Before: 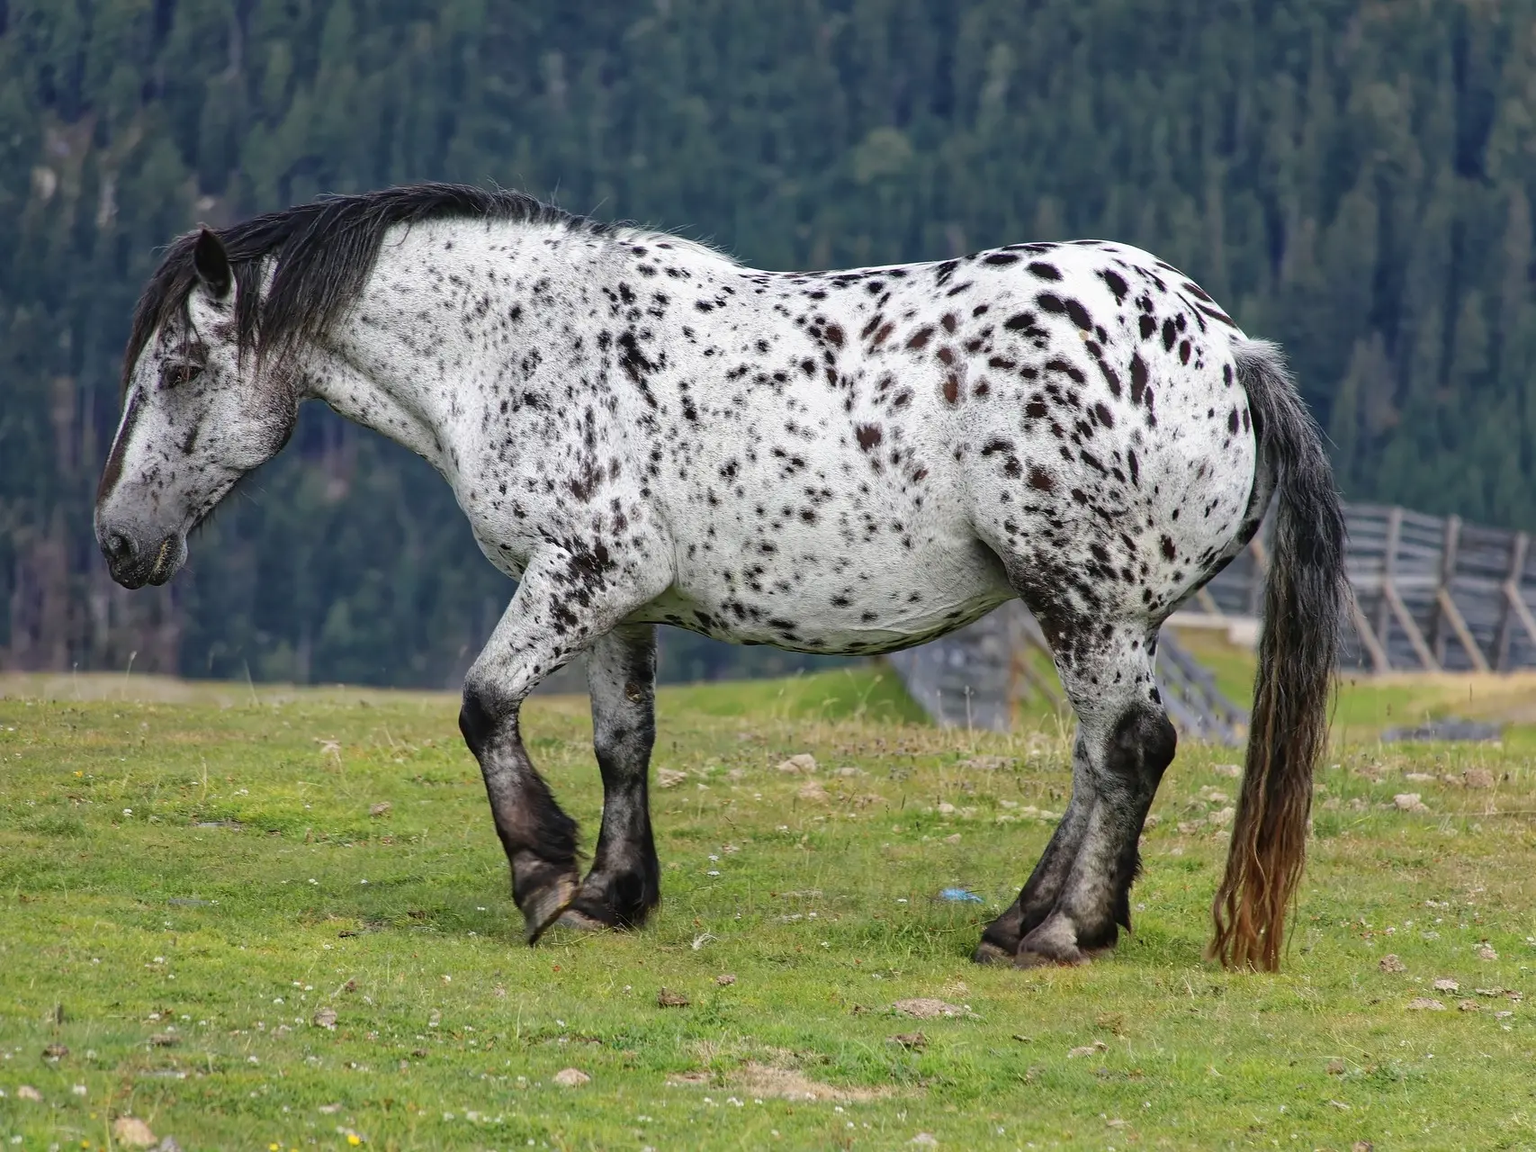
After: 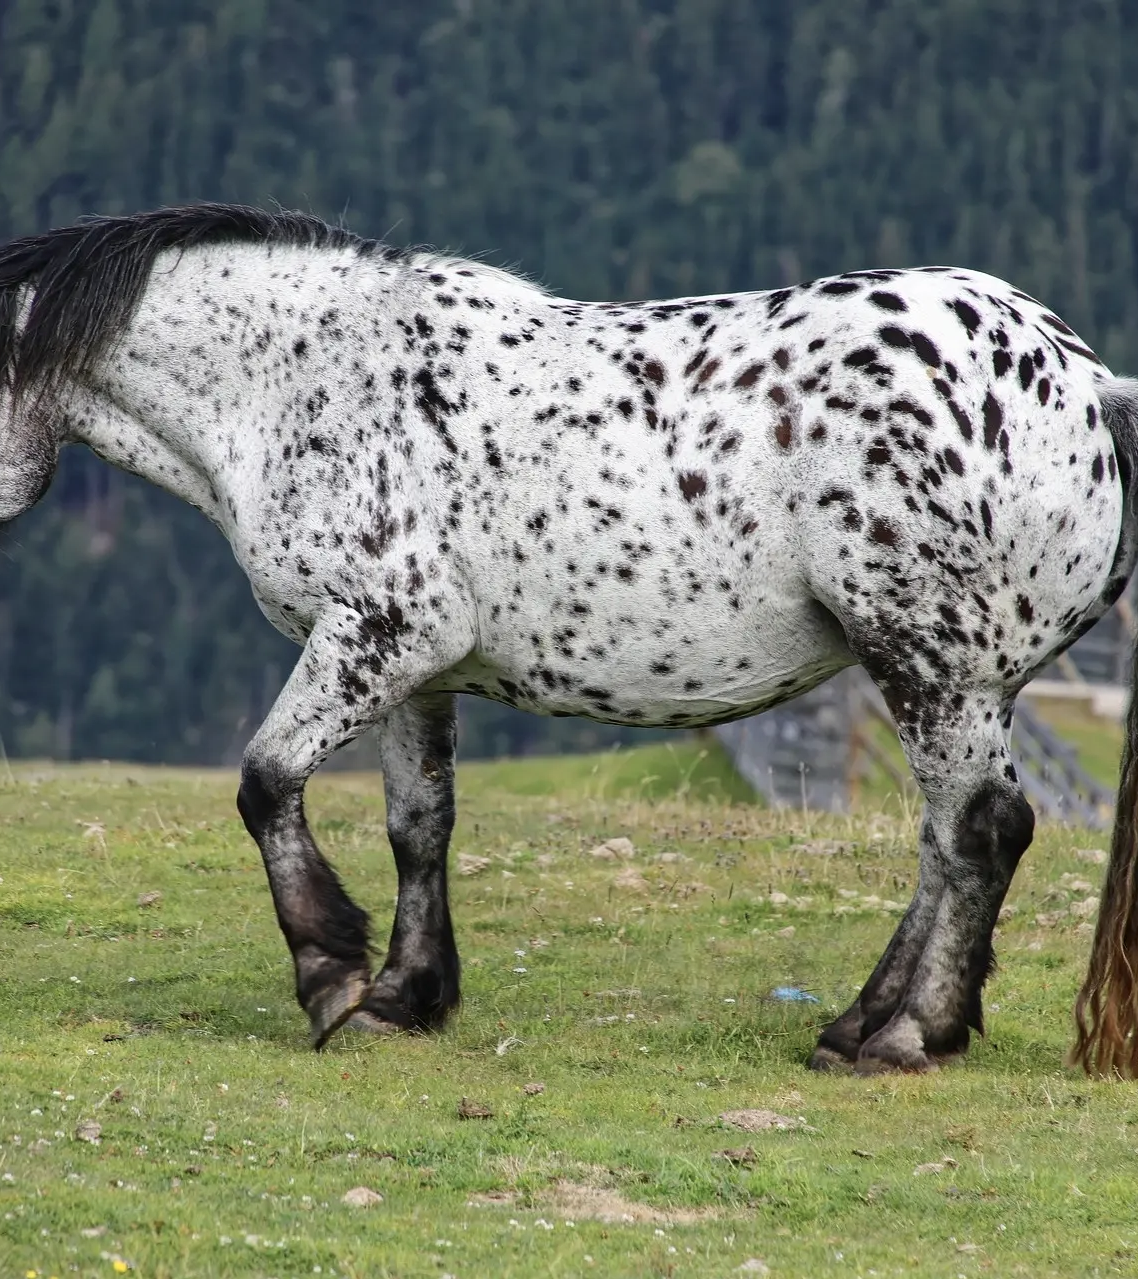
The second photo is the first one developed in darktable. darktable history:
contrast brightness saturation: contrast 0.11, saturation -0.16
crop and rotate: left 16.049%, right 17.229%
